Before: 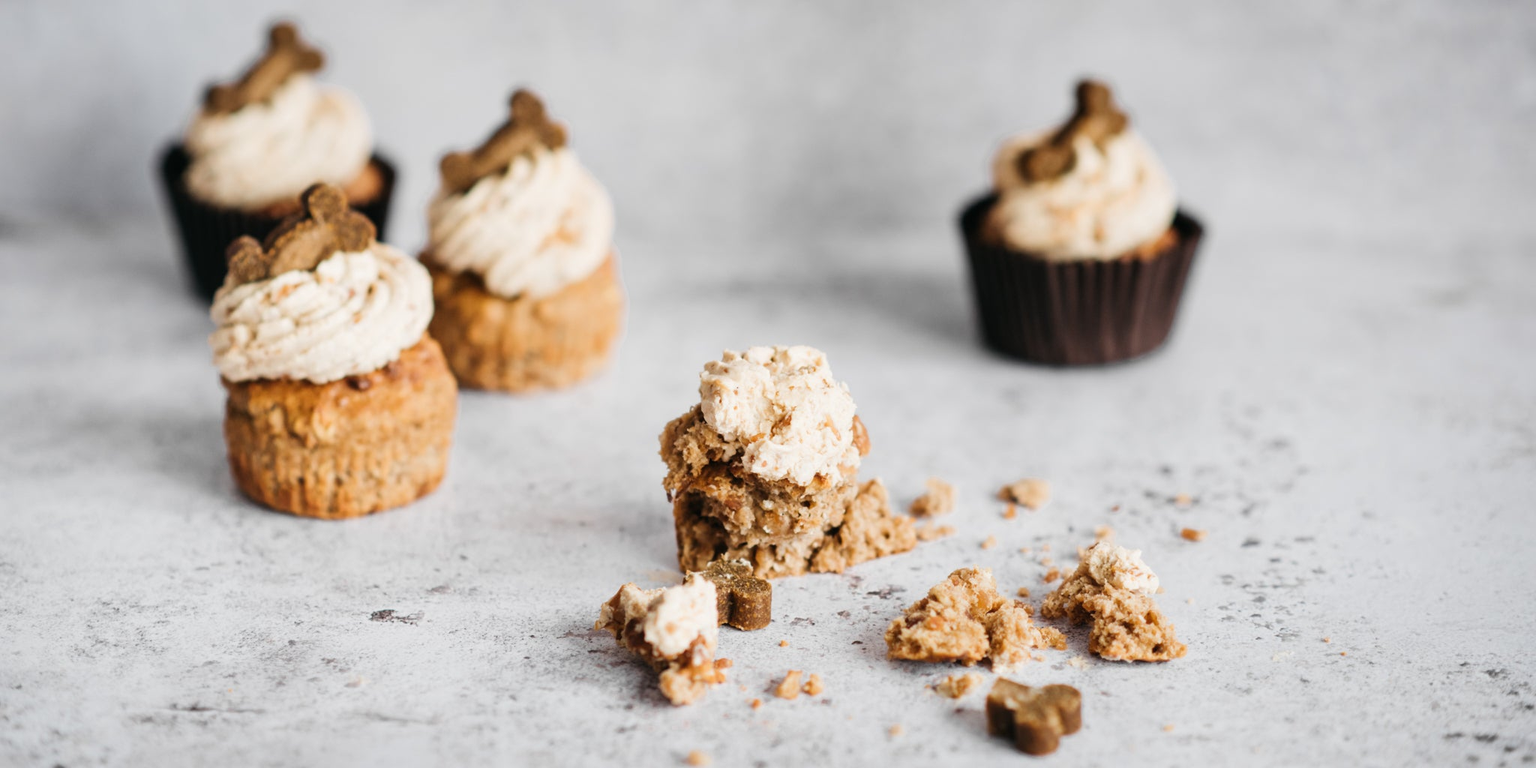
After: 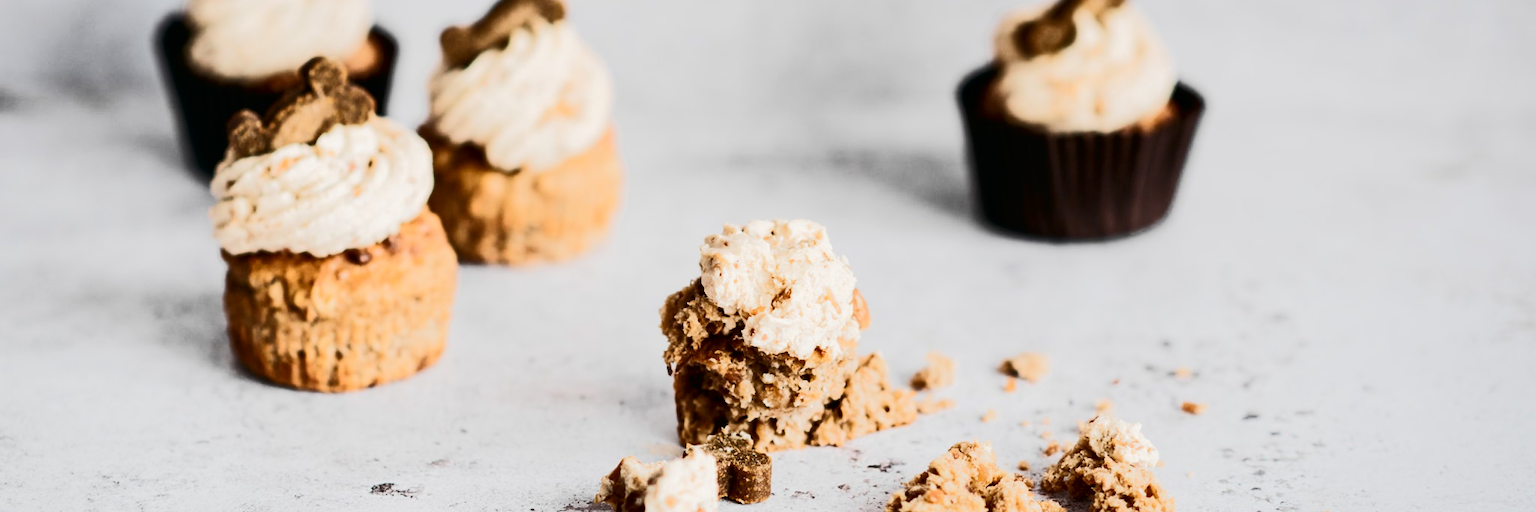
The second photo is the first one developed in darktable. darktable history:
crop: top 16.594%, bottom 16.698%
tone curve: curves: ch0 [(0, 0) (0.003, 0.002) (0.011, 0.004) (0.025, 0.005) (0.044, 0.009) (0.069, 0.013) (0.1, 0.017) (0.136, 0.036) (0.177, 0.066) (0.224, 0.102) (0.277, 0.143) (0.335, 0.197) (0.399, 0.268) (0.468, 0.389) (0.543, 0.549) (0.623, 0.714) (0.709, 0.801) (0.801, 0.854) (0.898, 0.9) (1, 1)], color space Lab, independent channels, preserve colors none
